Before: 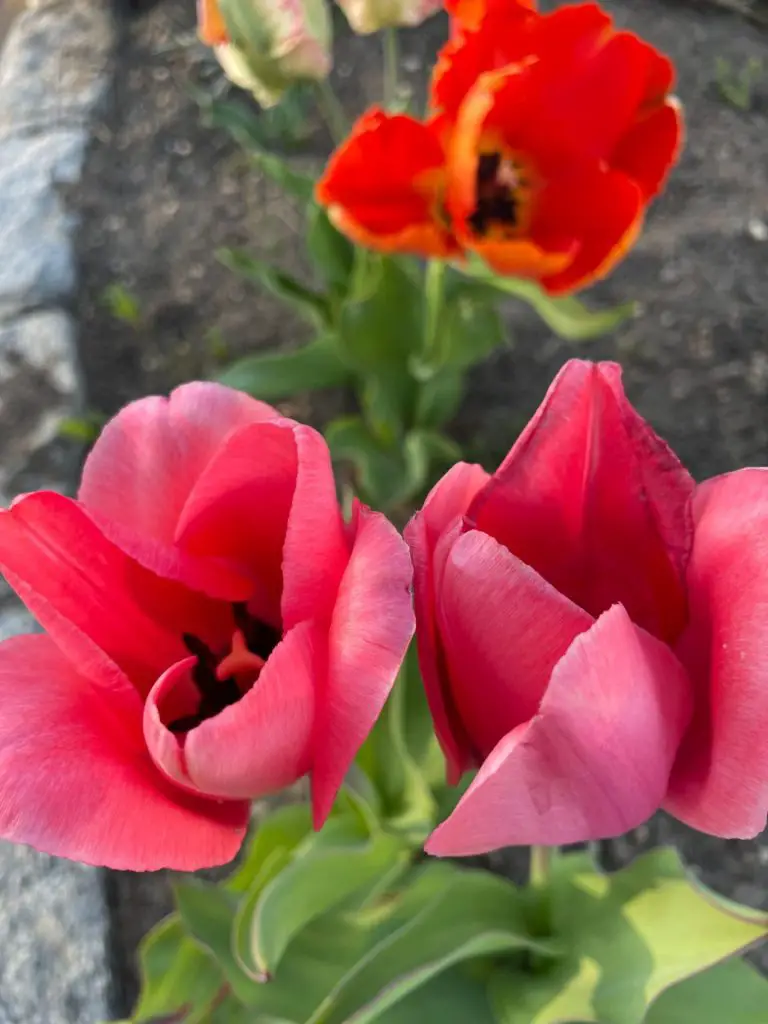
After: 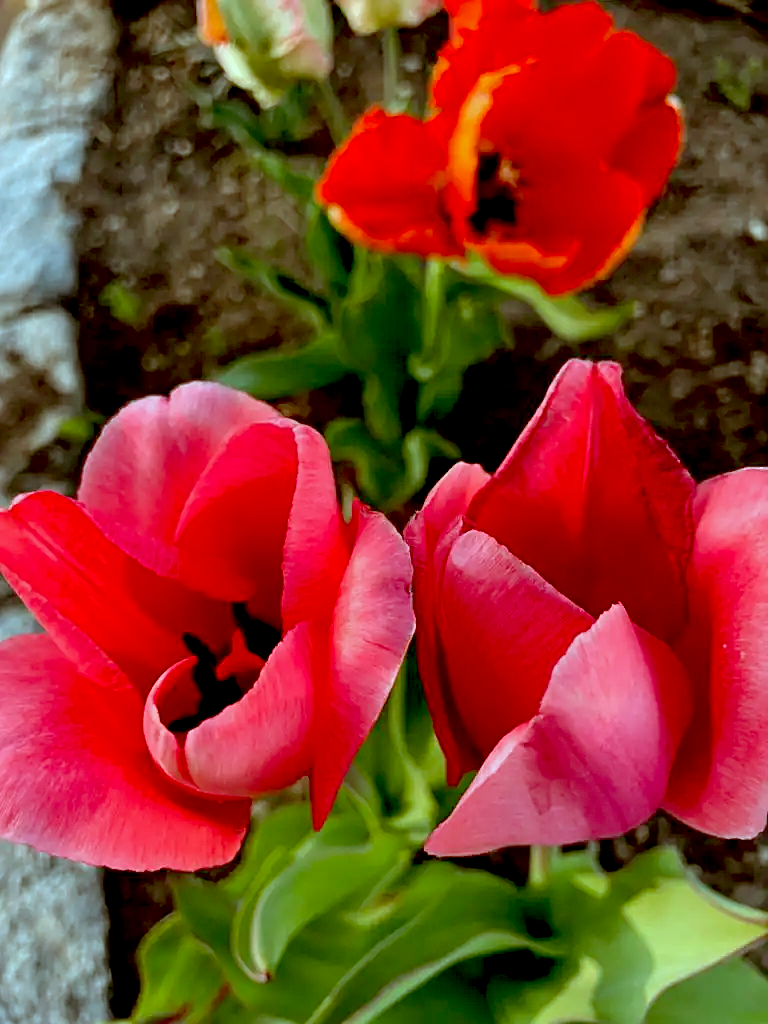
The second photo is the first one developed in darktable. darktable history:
color correction: highlights a* -14.62, highlights b* -16.22, shadows a* 10.12, shadows b* 29.4
exposure: black level correction 0.056, compensate highlight preservation false
sharpen: on, module defaults
